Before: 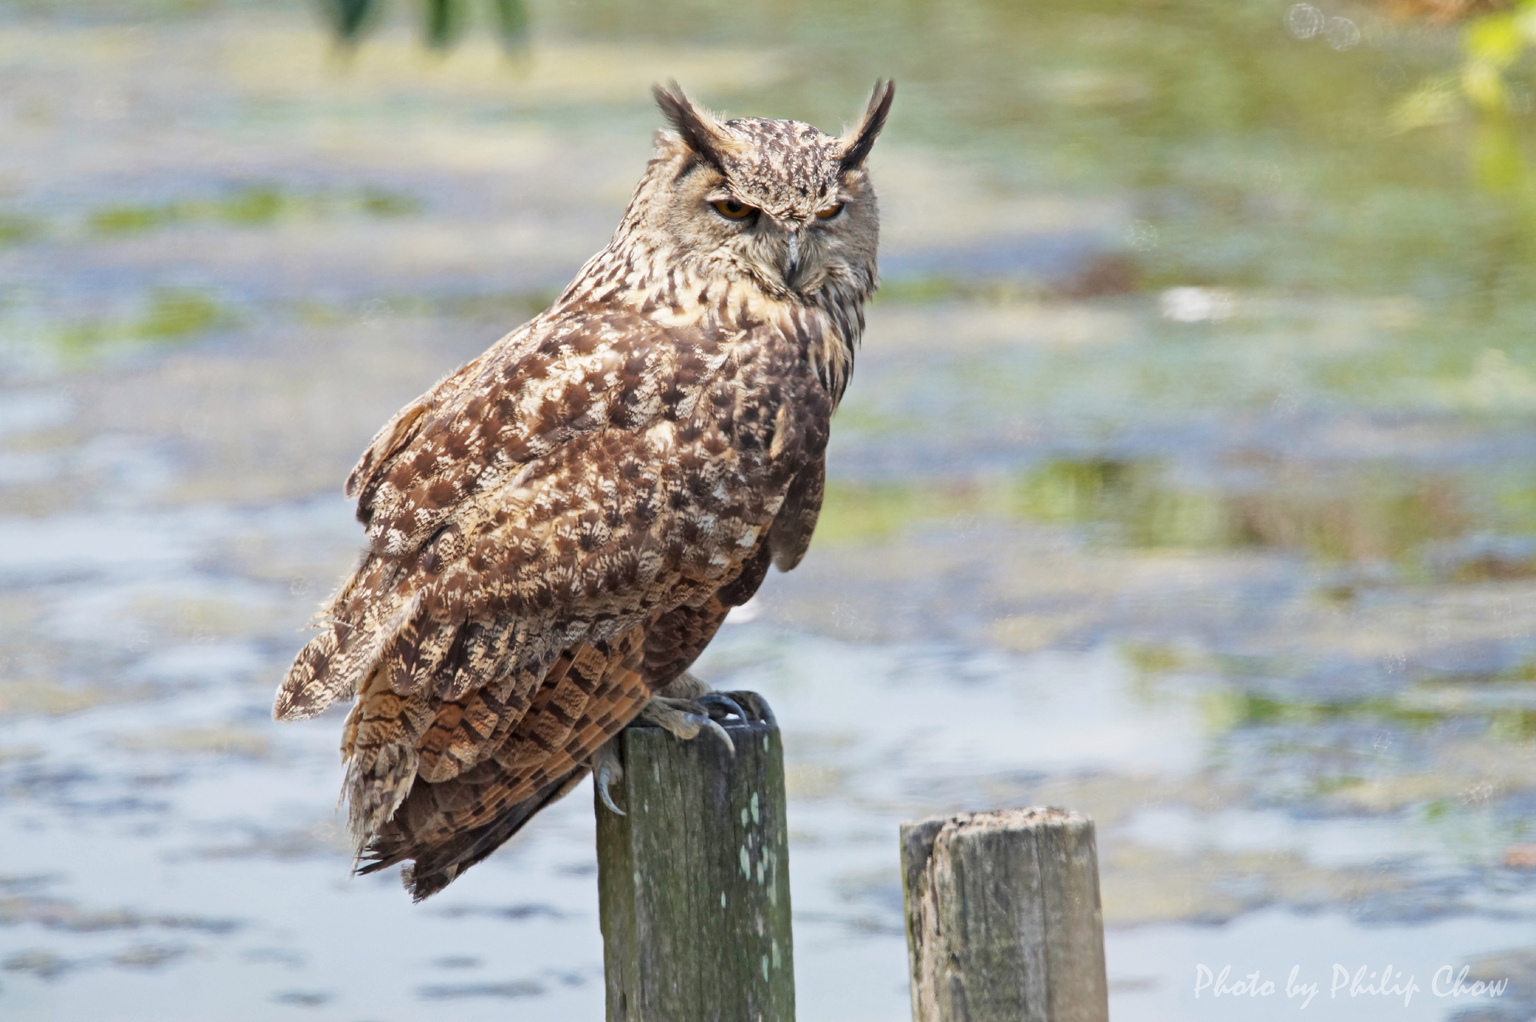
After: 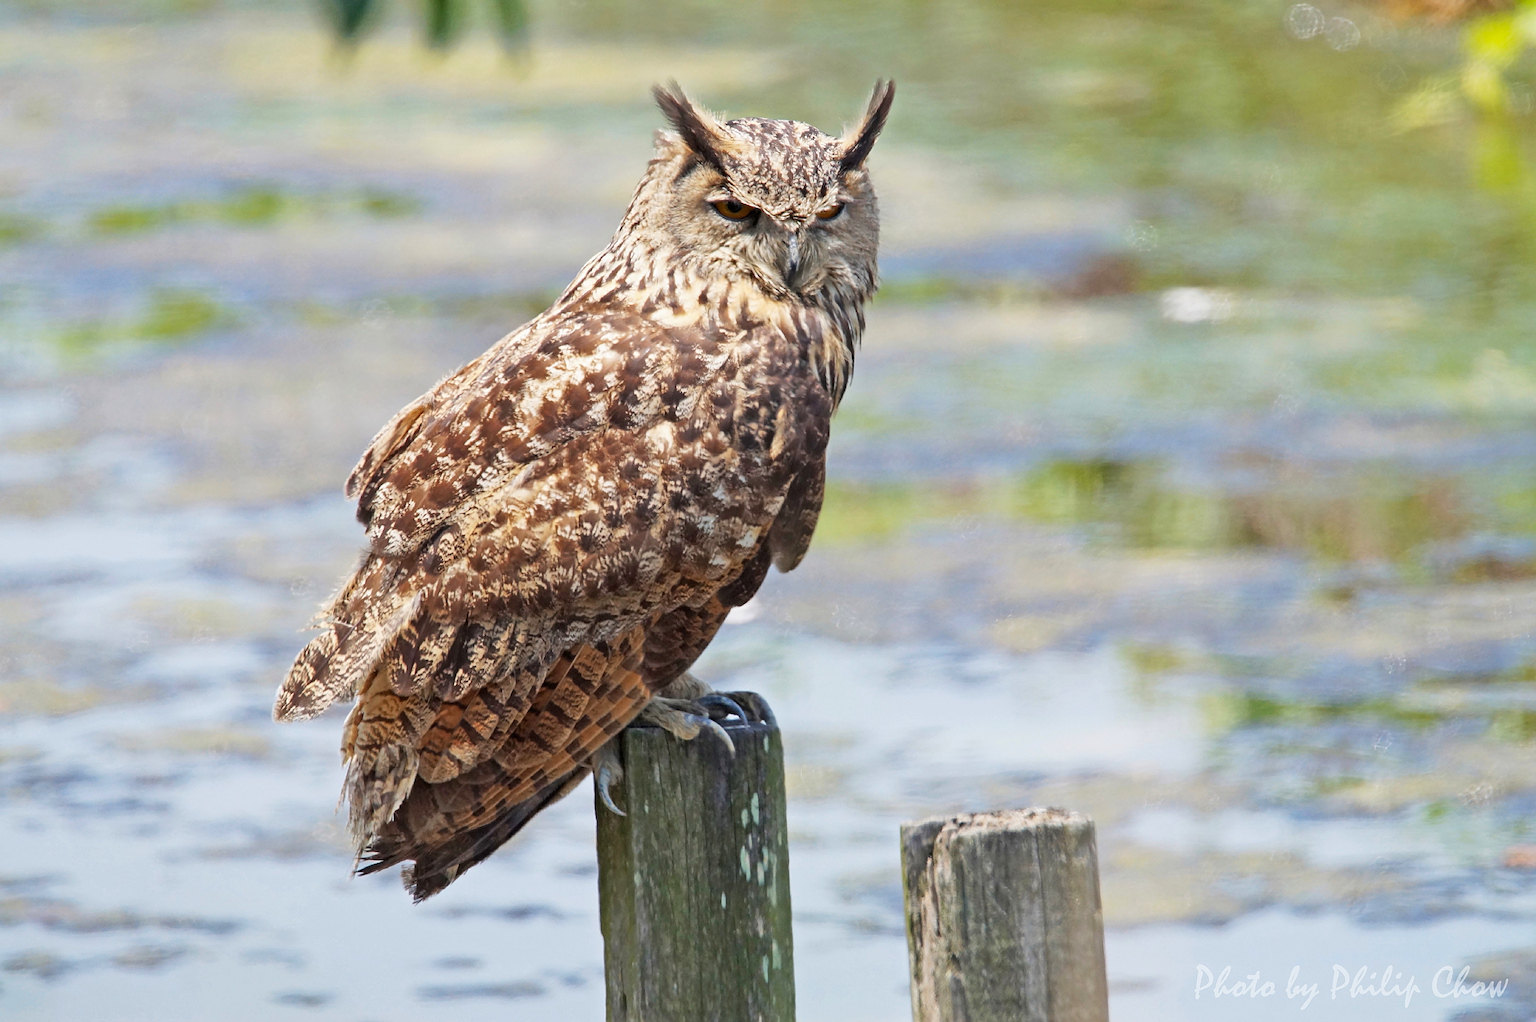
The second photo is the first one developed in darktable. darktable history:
contrast brightness saturation: contrast 0.04, saturation 0.16
sharpen: on, module defaults
